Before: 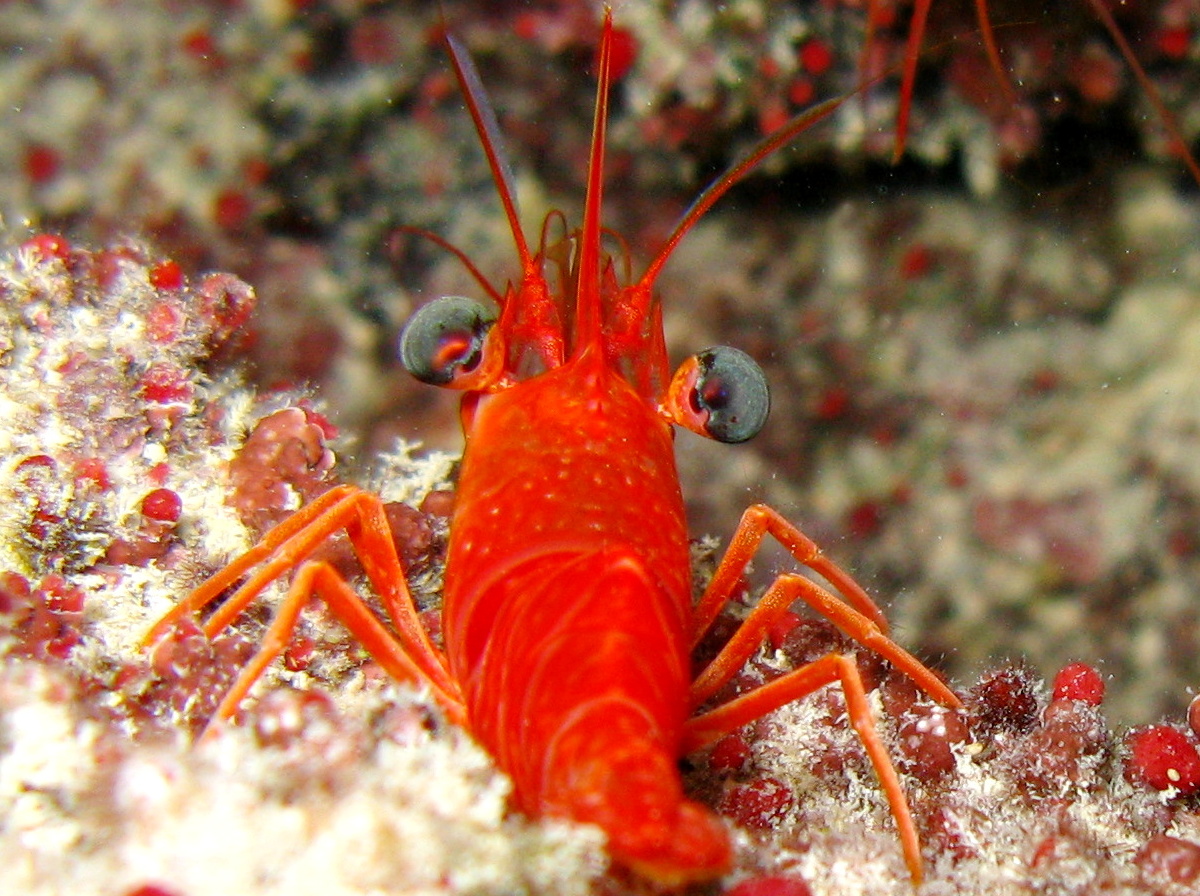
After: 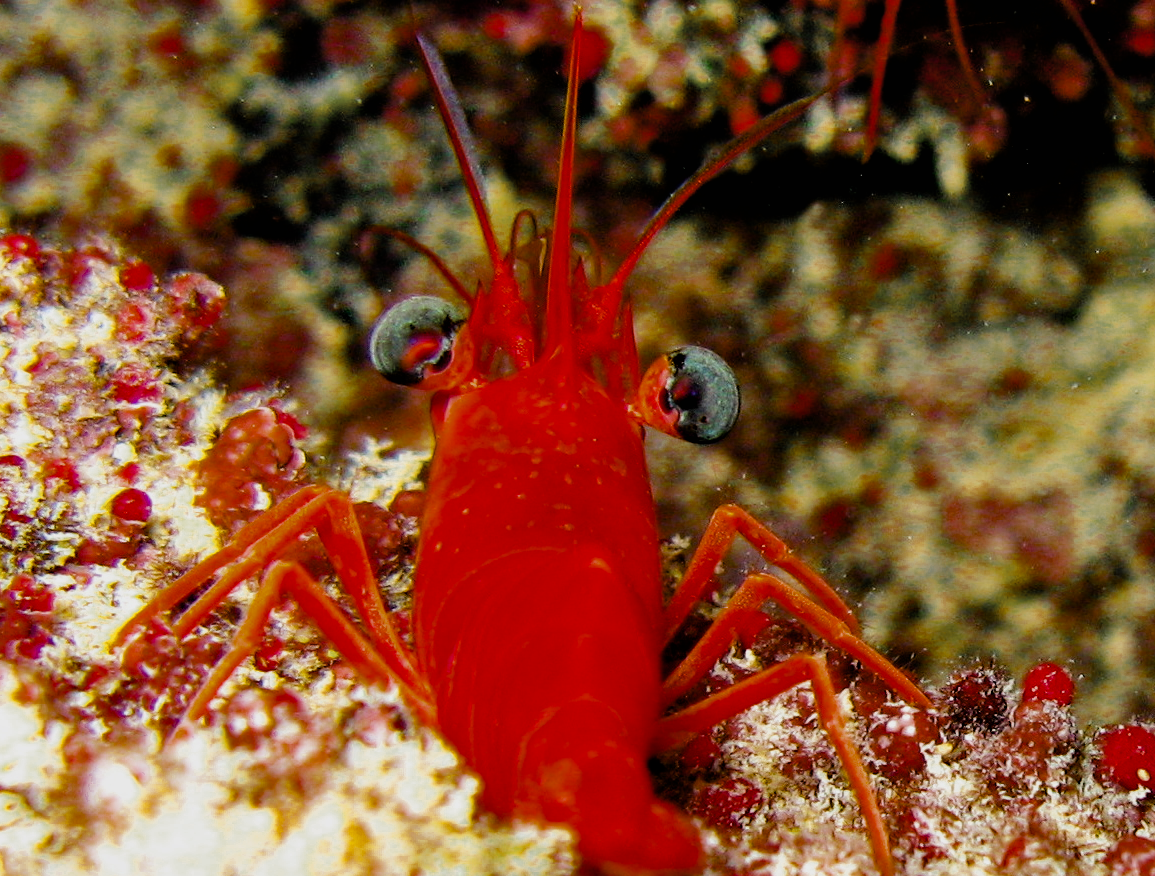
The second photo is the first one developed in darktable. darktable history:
color correction: highlights b* -0.004, saturation 0.844
shadows and highlights: shadows 37.66, highlights -26.66, soften with gaussian
color zones: curves: ch0 [(0.11, 0.396) (0.195, 0.36) (0.25, 0.5) (0.303, 0.412) (0.357, 0.544) (0.75, 0.5) (0.967, 0.328)]; ch1 [(0, 0.468) (0.112, 0.512) (0.202, 0.6) (0.25, 0.5) (0.307, 0.352) (0.357, 0.544) (0.75, 0.5) (0.963, 0.524)]
filmic rgb: black relative exposure -5.05 EV, white relative exposure 3.53 EV, threshold 5.94 EV, hardness 3.16, contrast 1.388, highlights saturation mix -49.8%, enable highlight reconstruction true
contrast brightness saturation: saturation 0.1
haze removal: strength 0.389, distance 0.22, adaptive false
crop and rotate: left 2.537%, right 1.148%, bottom 2.172%
color balance rgb: shadows lift › hue 85.52°, linear chroma grading › global chroma 9.057%, perceptual saturation grading › global saturation 17.411%, perceptual brilliance grading › global brilliance 2.457%, perceptual brilliance grading › highlights -3.656%, global vibrance 20%
